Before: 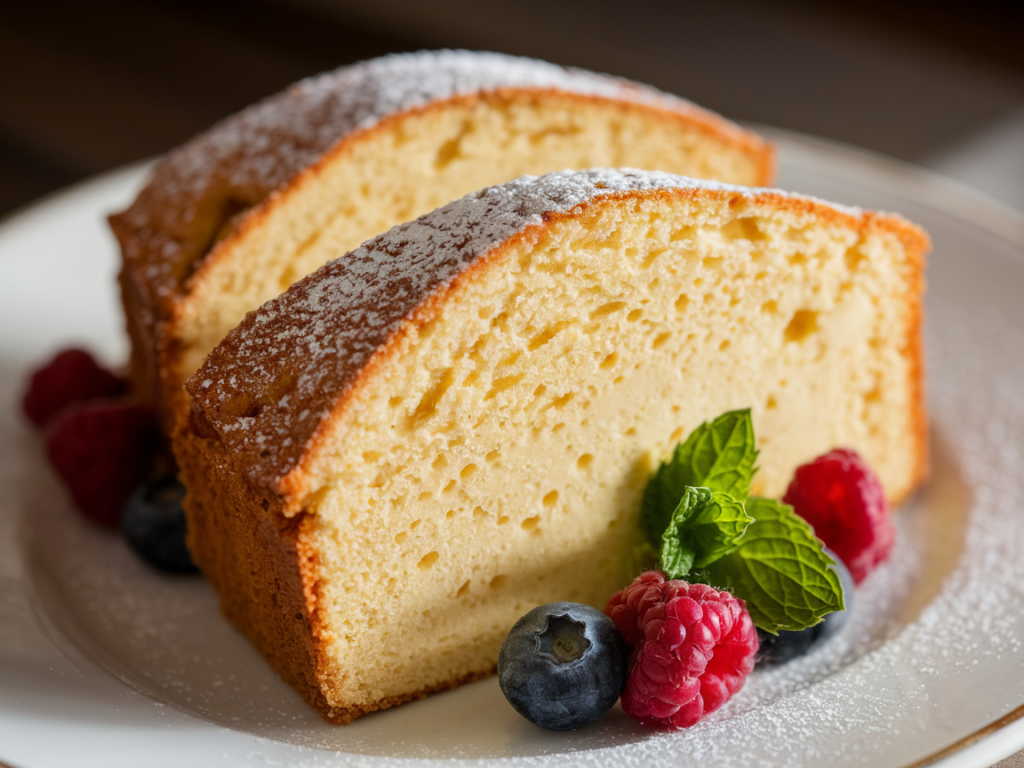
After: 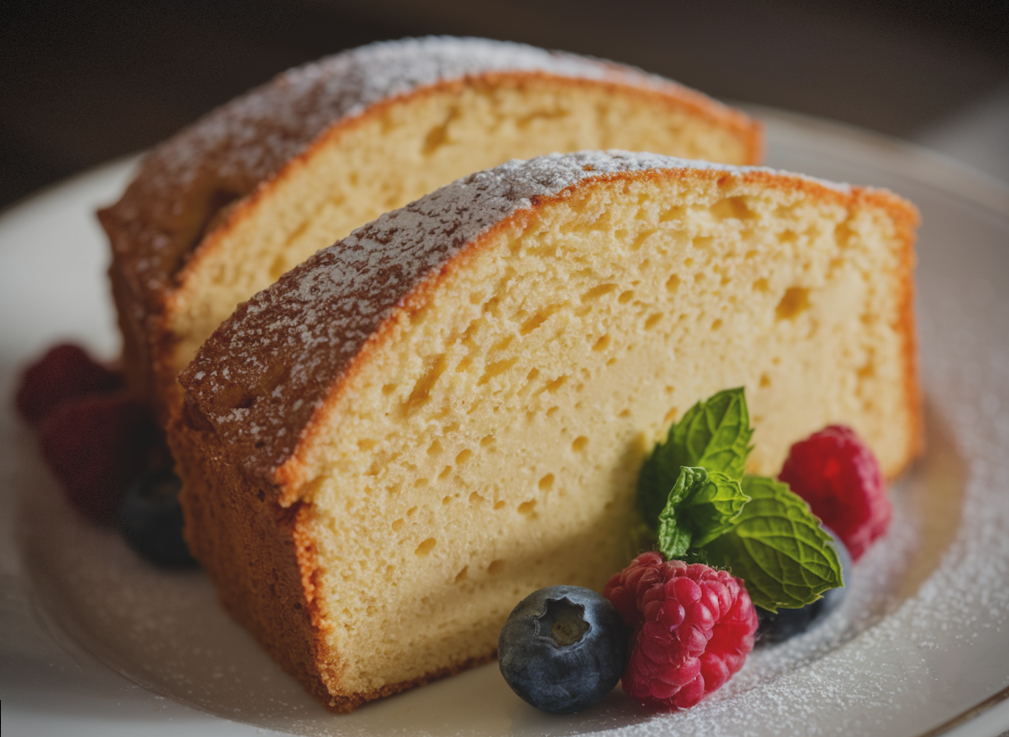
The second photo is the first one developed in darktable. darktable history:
rotate and perspective: rotation -1.42°, crop left 0.016, crop right 0.984, crop top 0.035, crop bottom 0.965
exposure: black level correction -0.015, exposure -0.5 EV, compensate highlight preservation false
velvia: strength 15%
vignetting: dithering 8-bit output, unbound false
